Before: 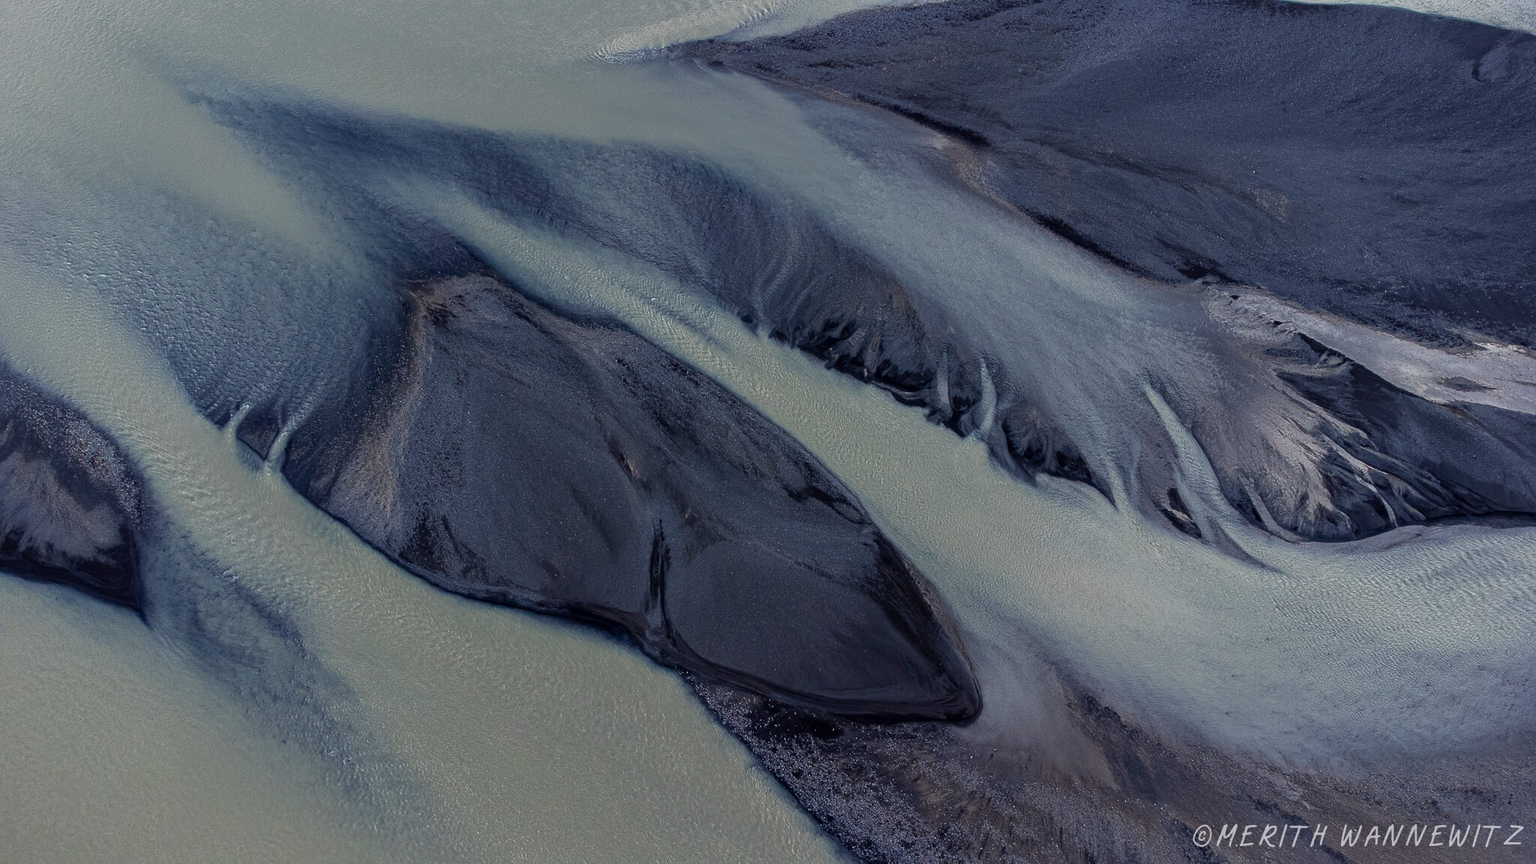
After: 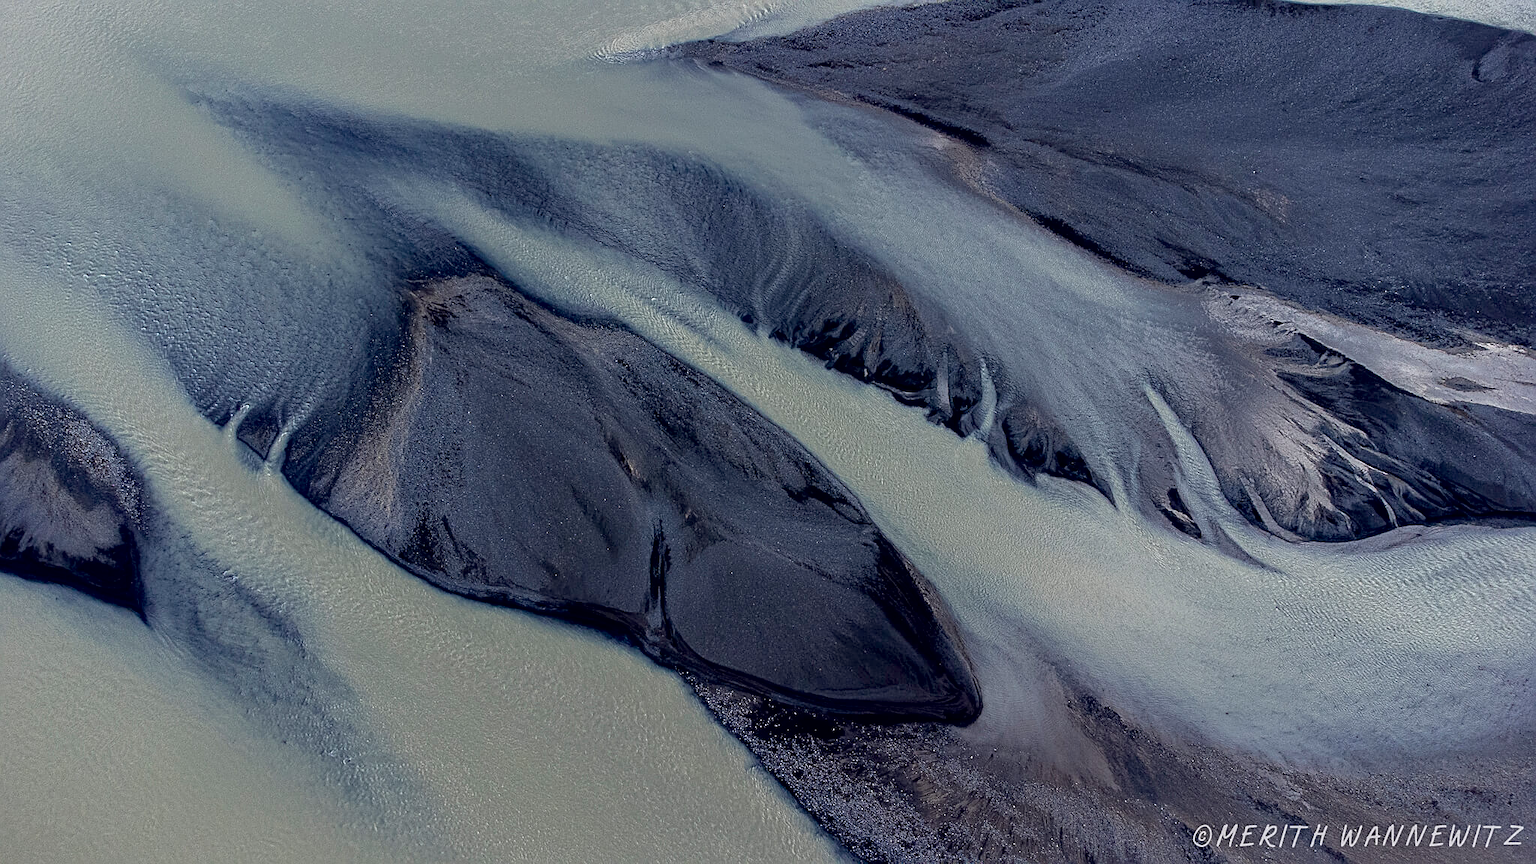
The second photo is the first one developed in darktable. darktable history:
sharpen: on, module defaults
contrast brightness saturation: contrast 0.054, brightness 0.062, saturation 0.01
exposure: black level correction 0.009, exposure 0.11 EV, compensate exposure bias true, compensate highlight preservation false
